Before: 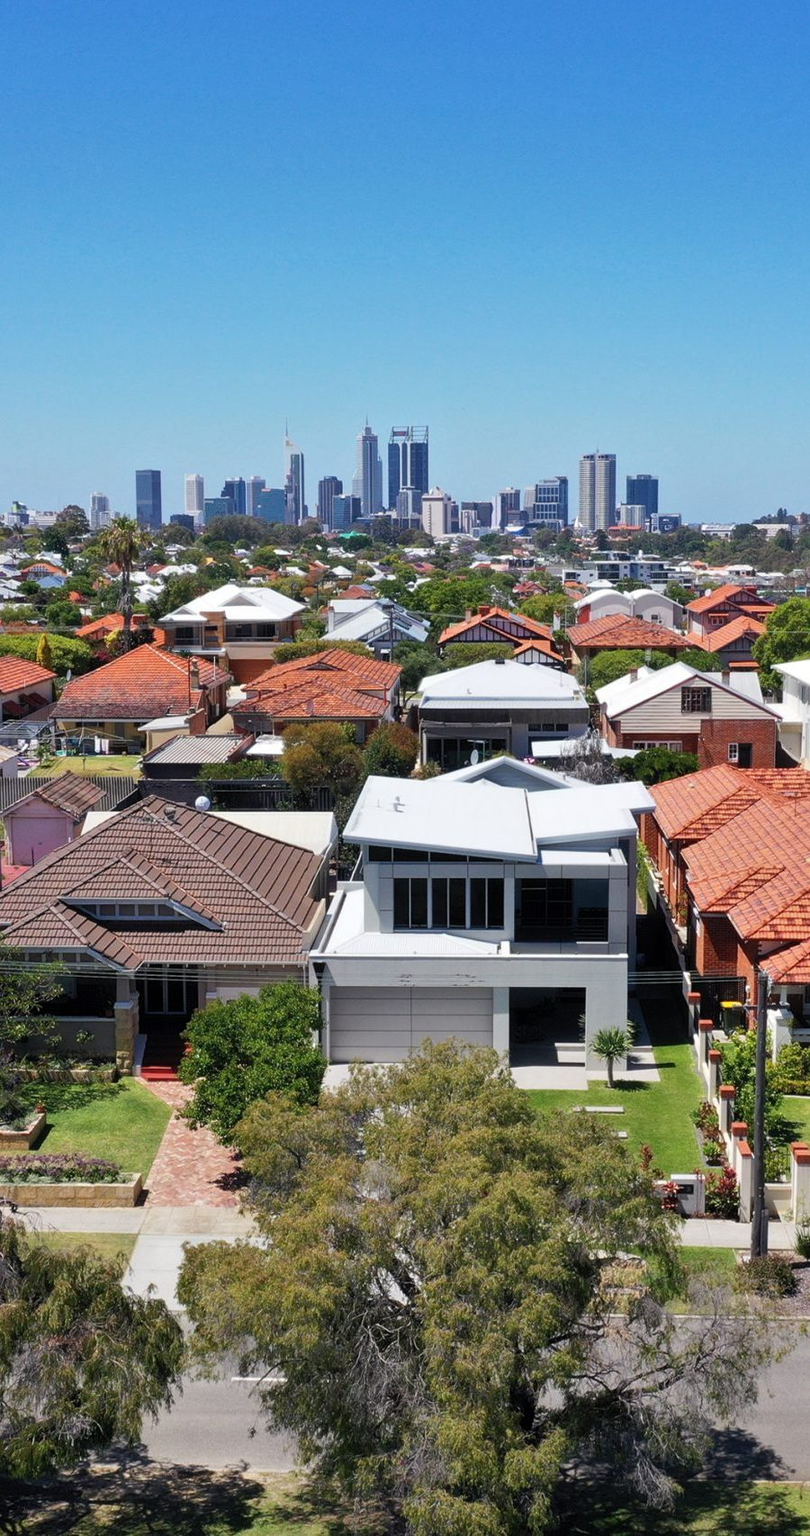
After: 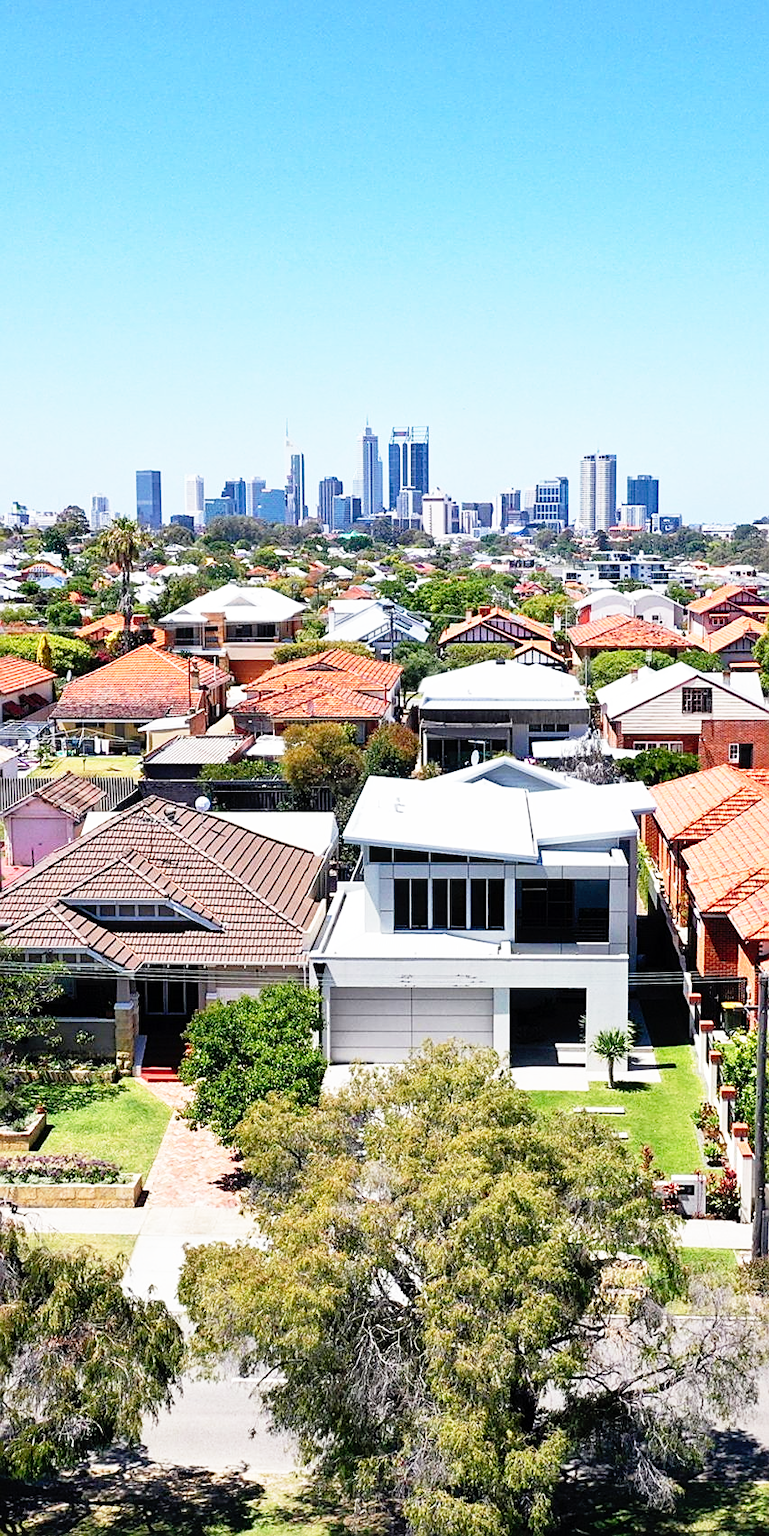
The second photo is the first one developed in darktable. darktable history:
base curve: curves: ch0 [(0, 0) (0.012, 0.01) (0.073, 0.168) (0.31, 0.711) (0.645, 0.957) (1, 1)], preserve colors none
crop and rotate: left 0%, right 5.092%
sharpen: on, module defaults
